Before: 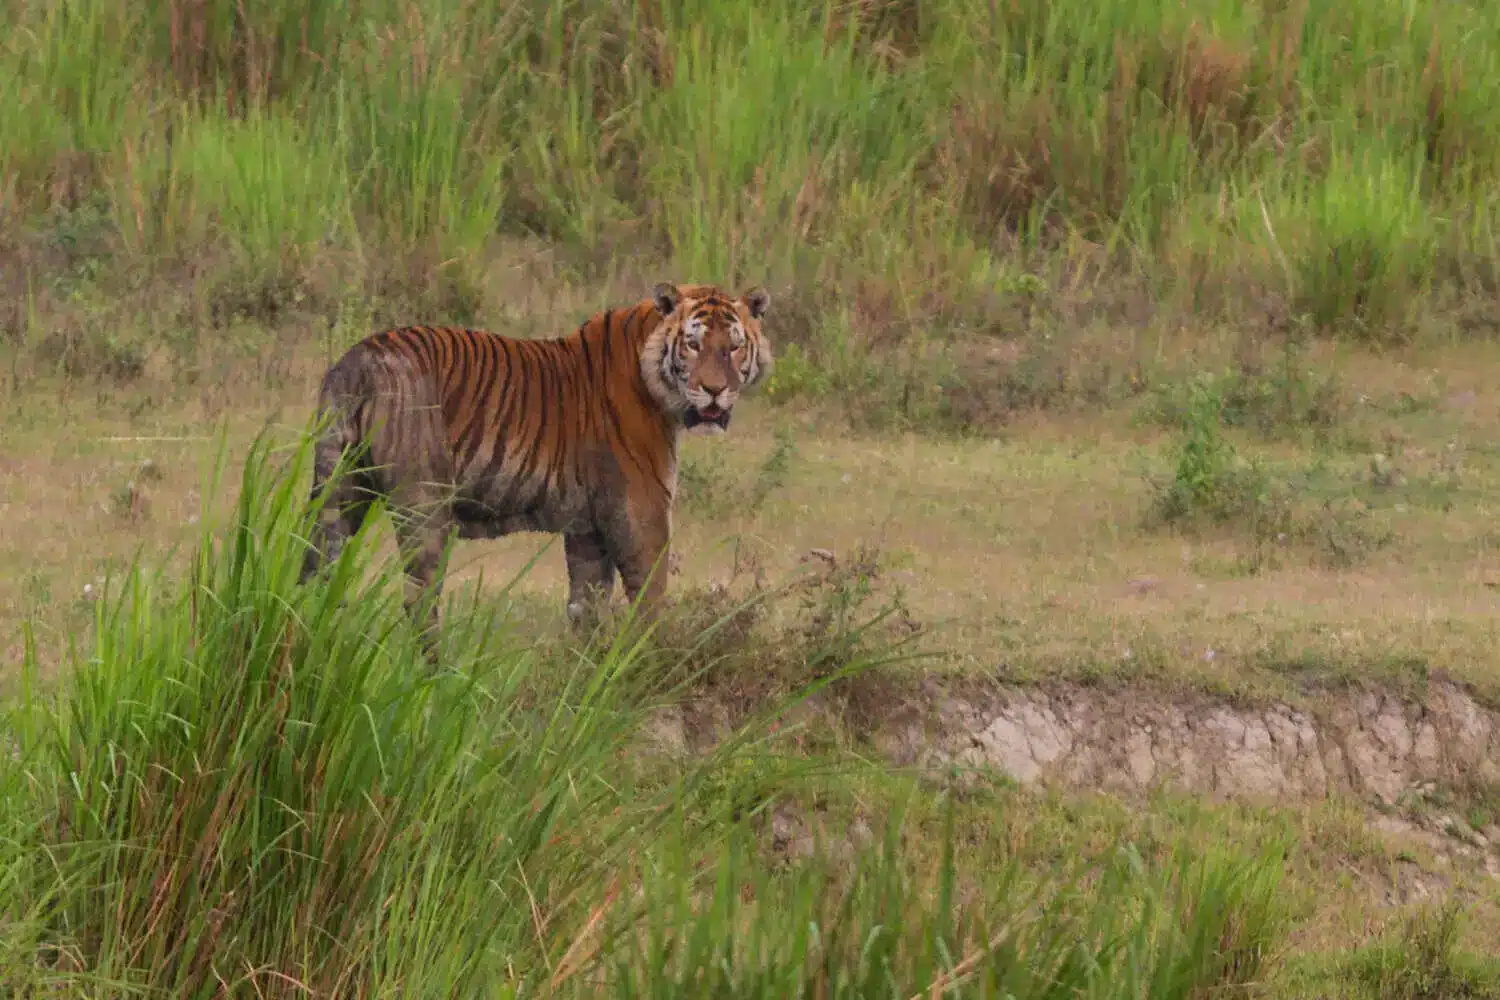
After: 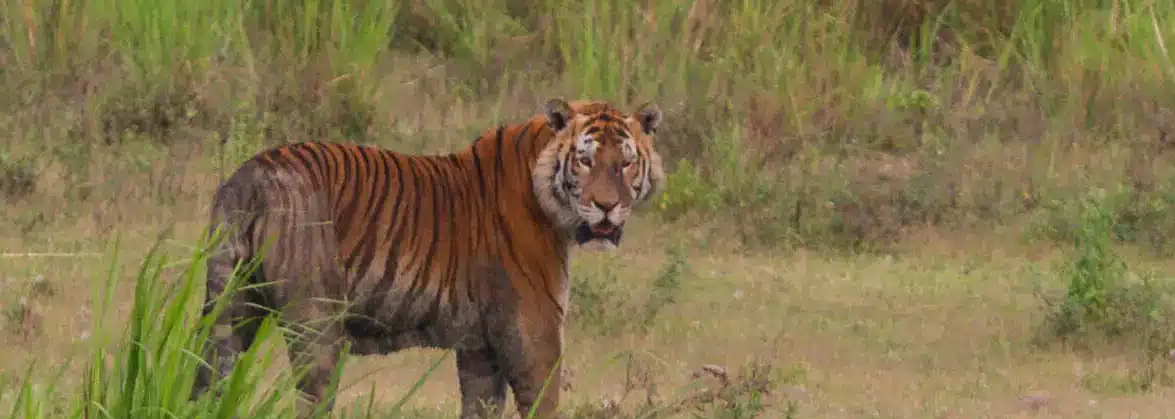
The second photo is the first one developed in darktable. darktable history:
crop: left 7.243%, top 18.42%, right 14.385%, bottom 39.61%
